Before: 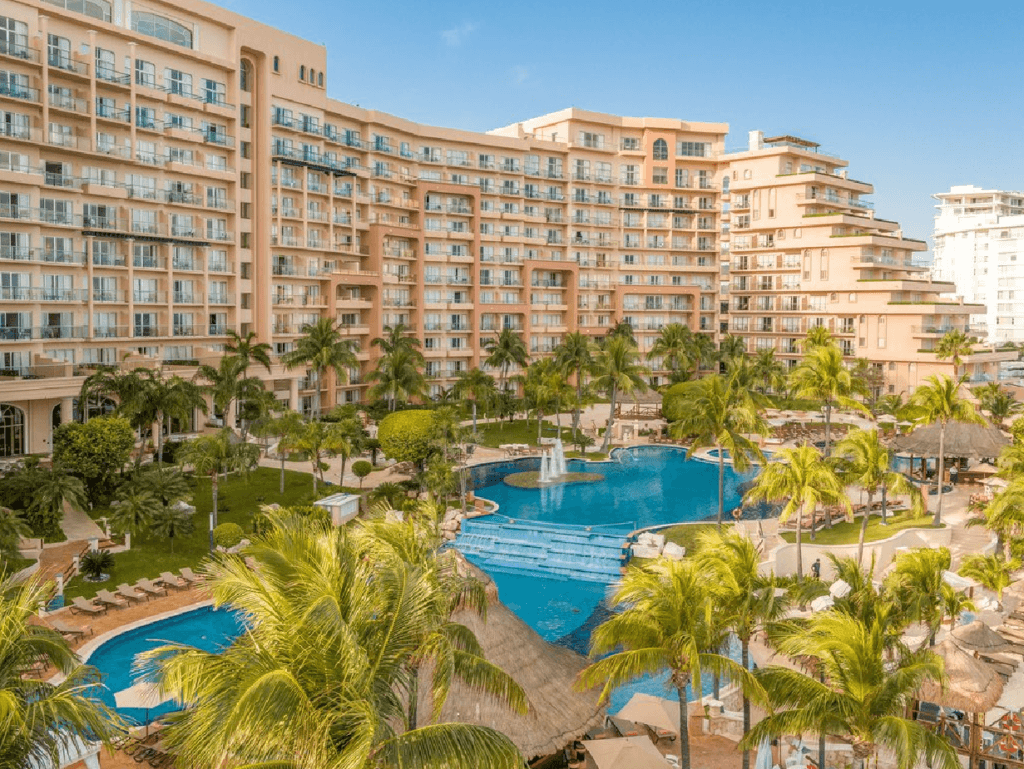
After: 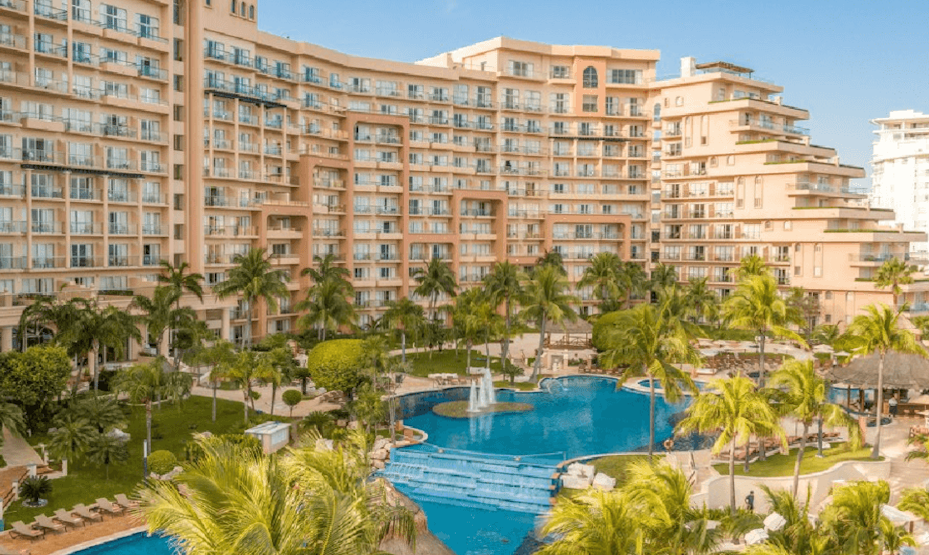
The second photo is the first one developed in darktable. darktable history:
crop: left 5.596%, top 10.314%, right 3.534%, bottom 19.395%
rotate and perspective: lens shift (horizontal) -0.055, automatic cropping off
